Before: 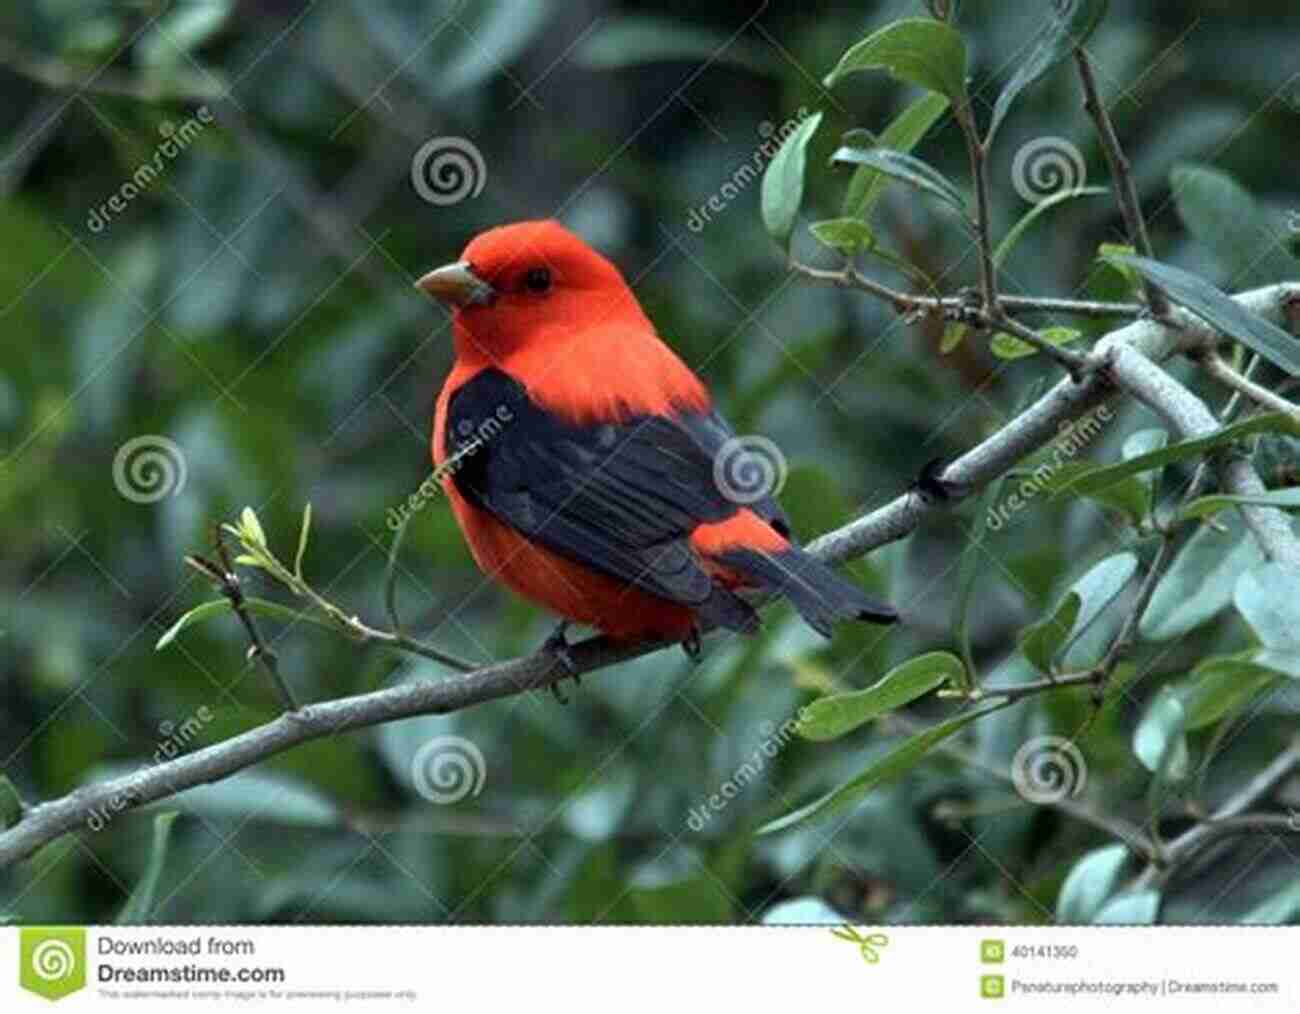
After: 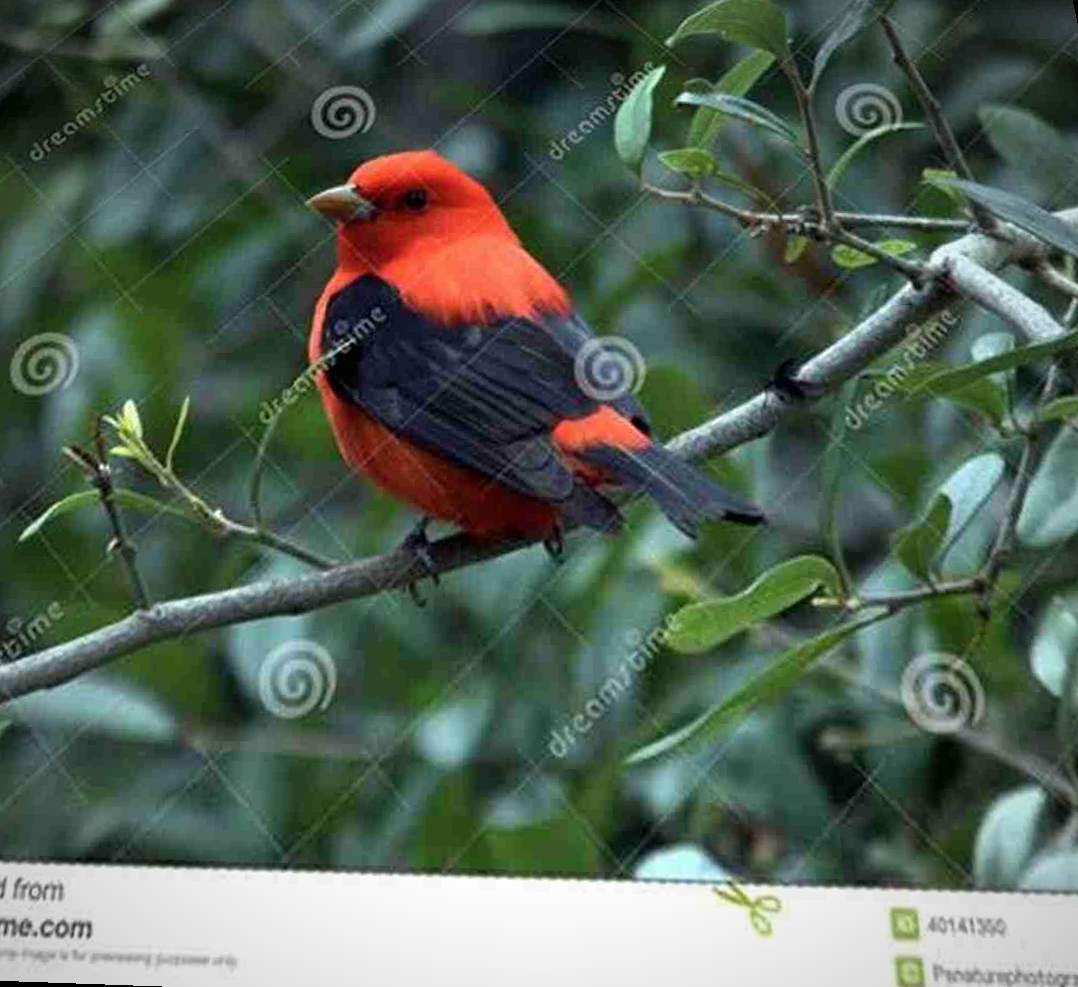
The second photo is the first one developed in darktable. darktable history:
rotate and perspective: rotation 0.72°, lens shift (vertical) -0.352, lens shift (horizontal) -0.051, crop left 0.152, crop right 0.859, crop top 0.019, crop bottom 0.964
color balance rgb: on, module defaults
vignetting: fall-off radius 70%, automatic ratio true
